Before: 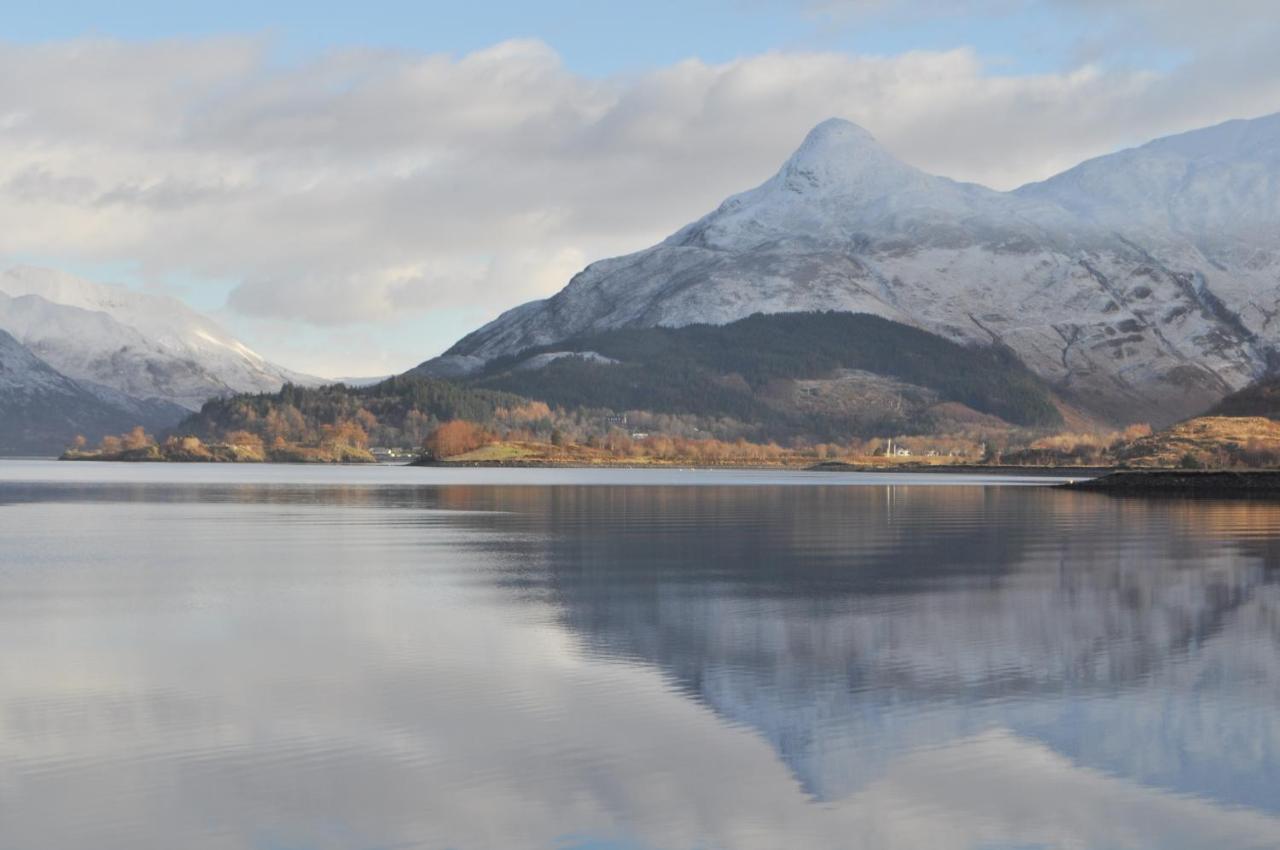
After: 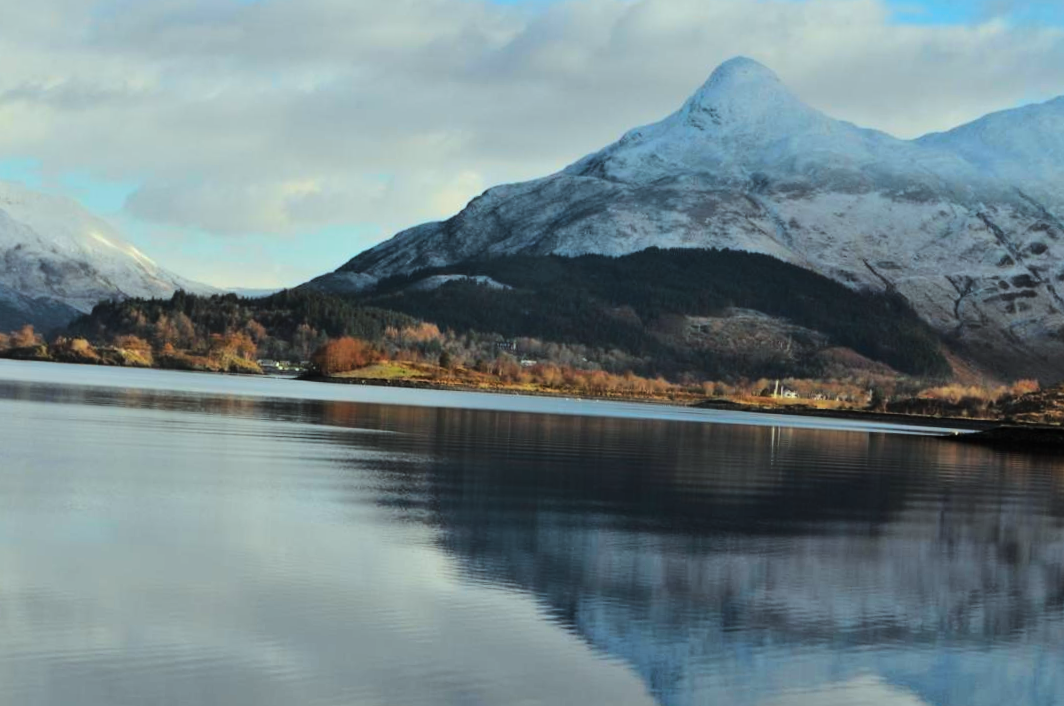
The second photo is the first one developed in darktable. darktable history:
crop and rotate: angle -3.27°, left 5.211%, top 5.211%, right 4.607%, bottom 4.607%
color correction: highlights a* -9.73, highlights b* -21.22
contrast brightness saturation: contrast 0.26, brightness 0.02, saturation 0.87
levels: levels [0, 0.618, 1]
white balance: red 1.029, blue 0.92
base curve: curves: ch0 [(0, 0) (0.235, 0.266) (0.503, 0.496) (0.786, 0.72) (1, 1)]
